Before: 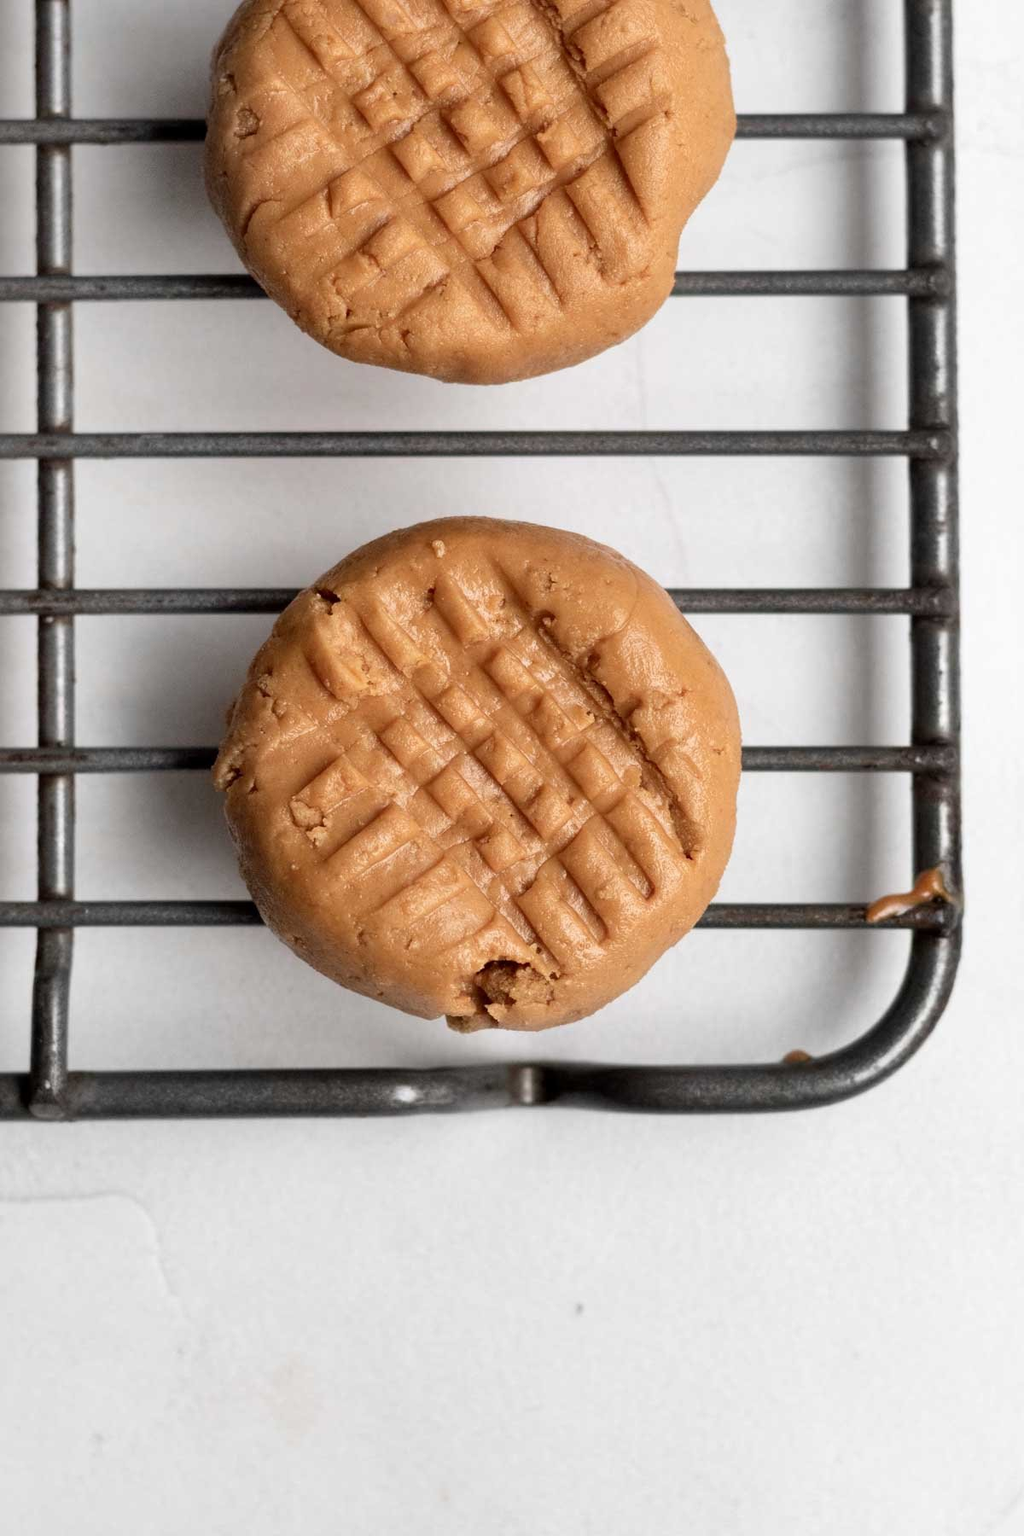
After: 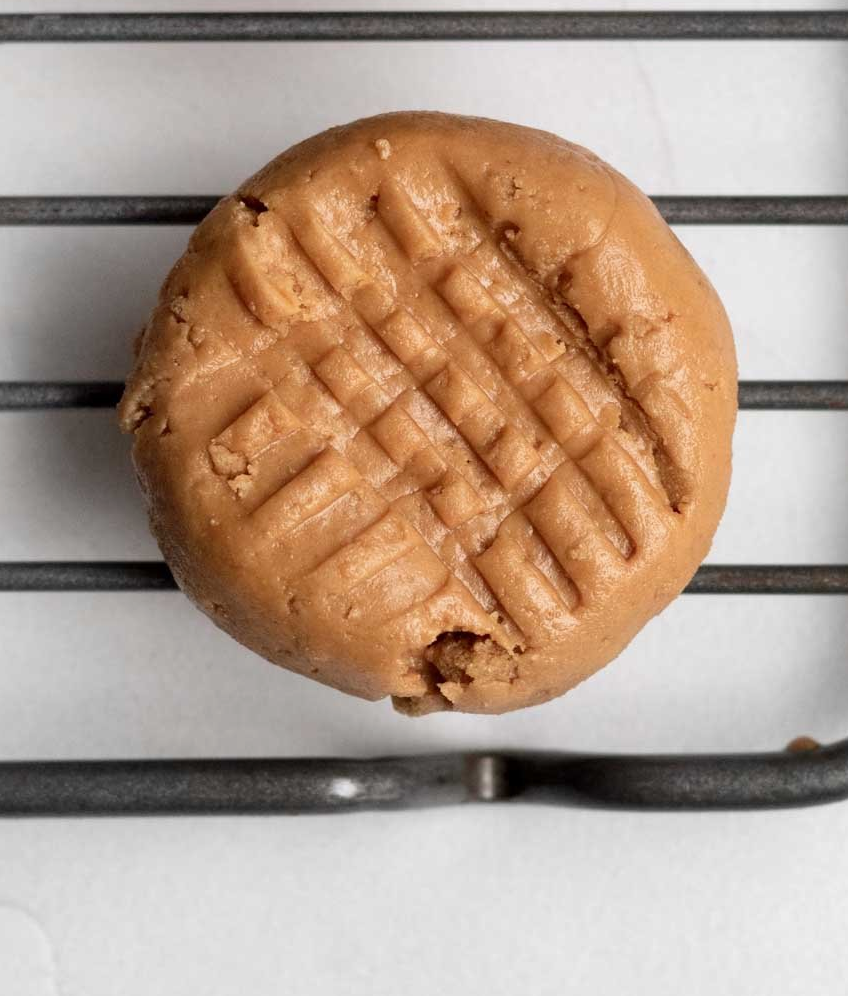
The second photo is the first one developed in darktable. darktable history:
exposure: exposure -0.047 EV, compensate exposure bias true, compensate highlight preservation false
crop: left 10.999%, top 27.474%, right 18.29%, bottom 17.181%
